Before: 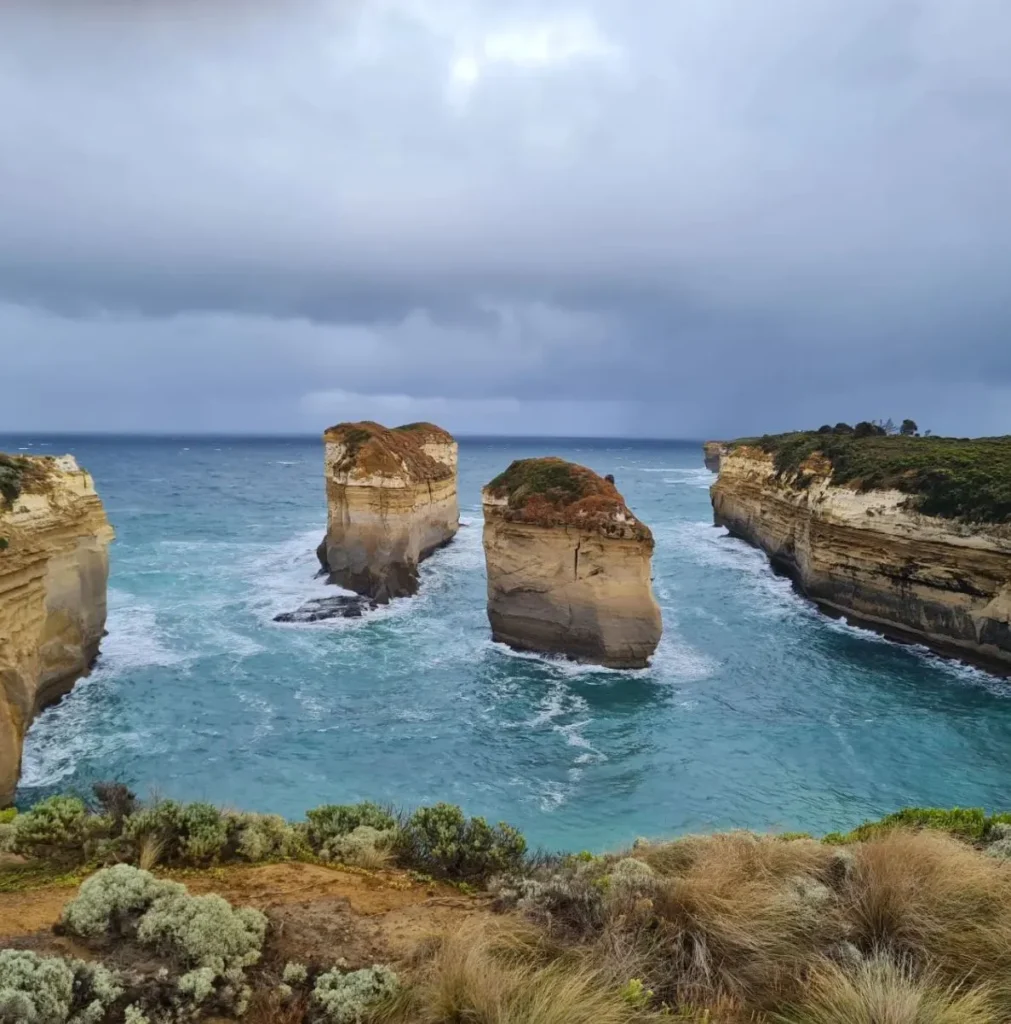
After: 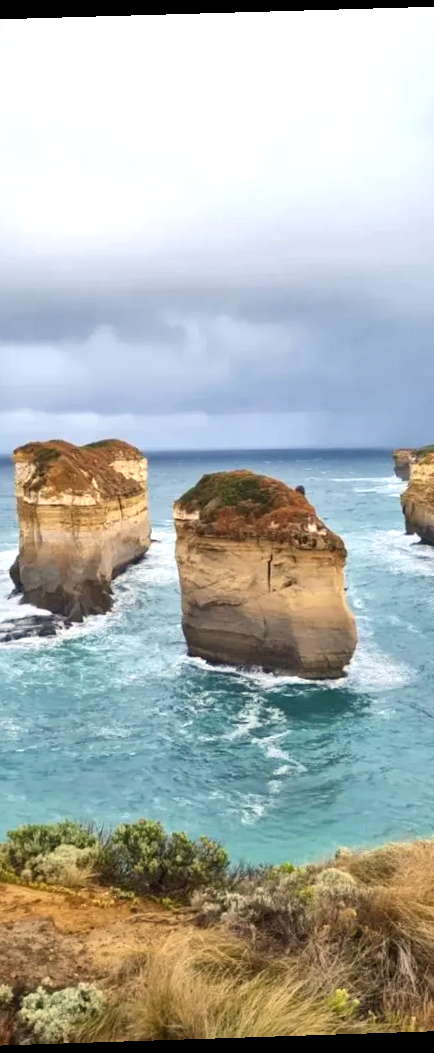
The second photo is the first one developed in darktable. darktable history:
crop: left 31.229%, right 27.105%
local contrast: mode bilateral grid, contrast 20, coarseness 50, detail 120%, midtone range 0.2
rotate and perspective: rotation -1.77°, lens shift (horizontal) 0.004, automatic cropping off
white balance: red 1.045, blue 0.932
exposure: black level correction 0, exposure 0.7 EV, compensate exposure bias true, compensate highlight preservation false
